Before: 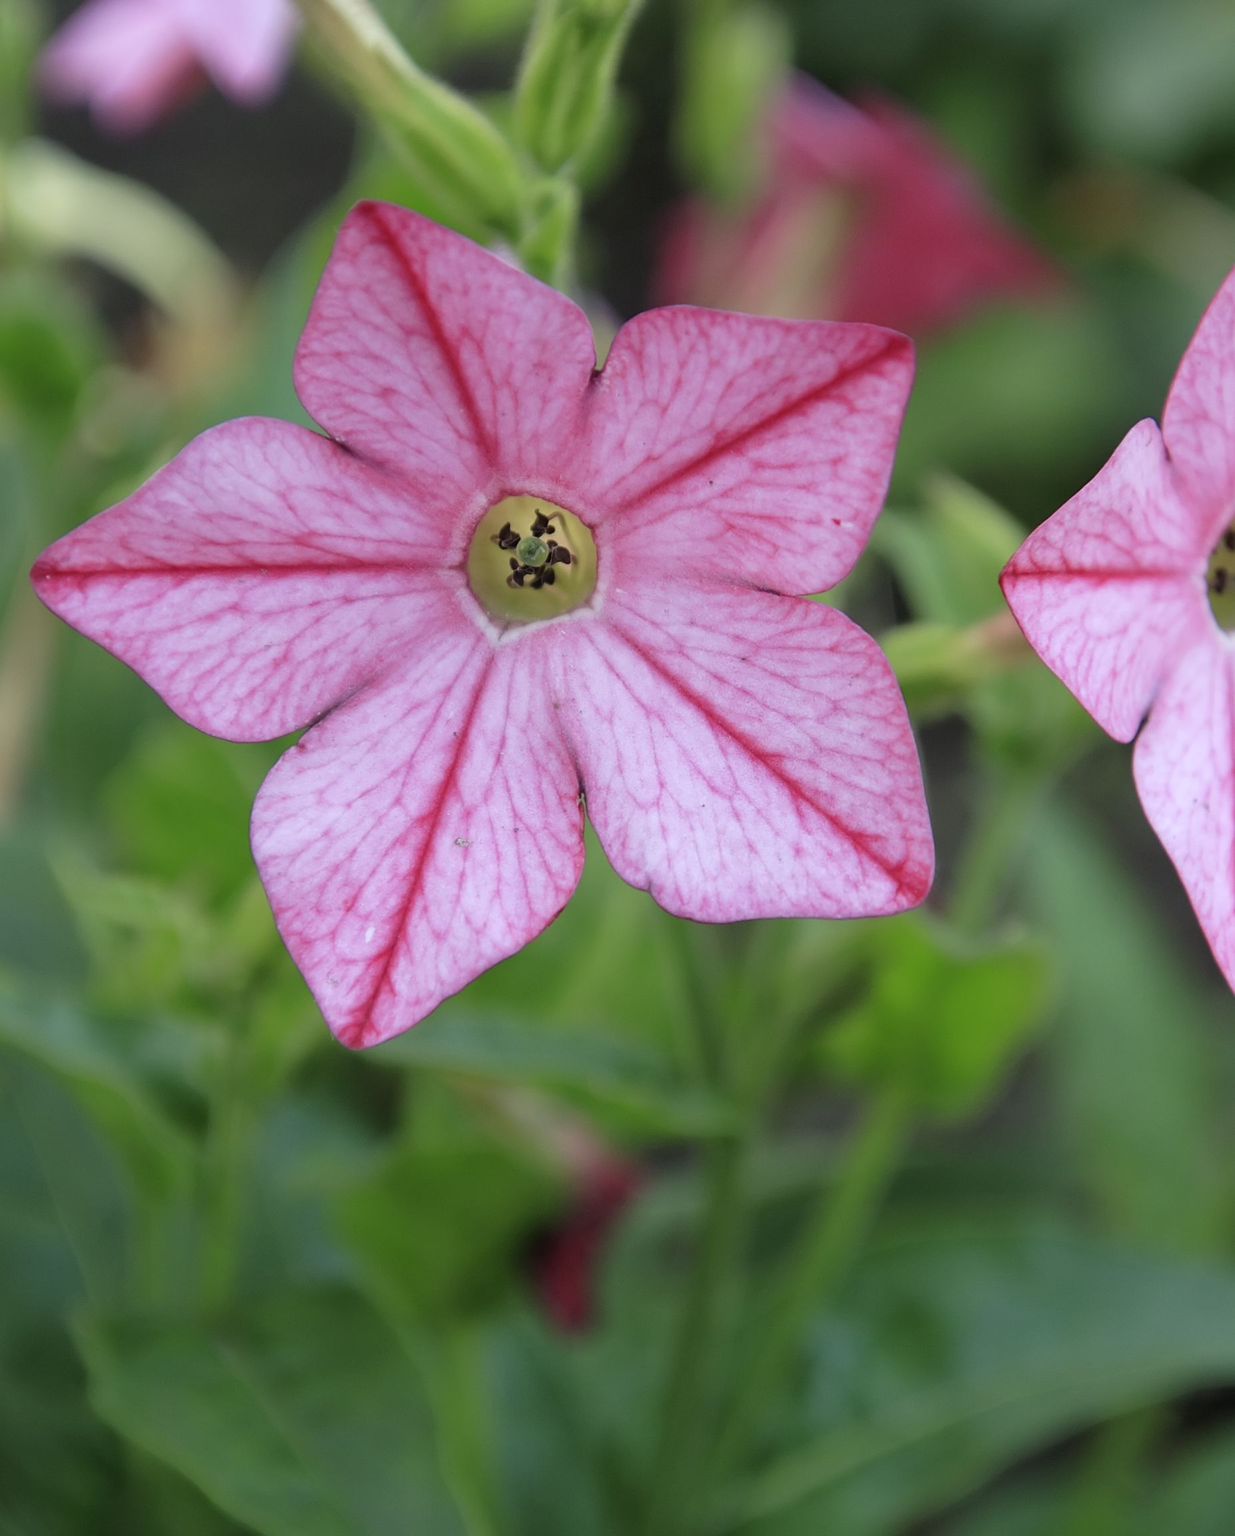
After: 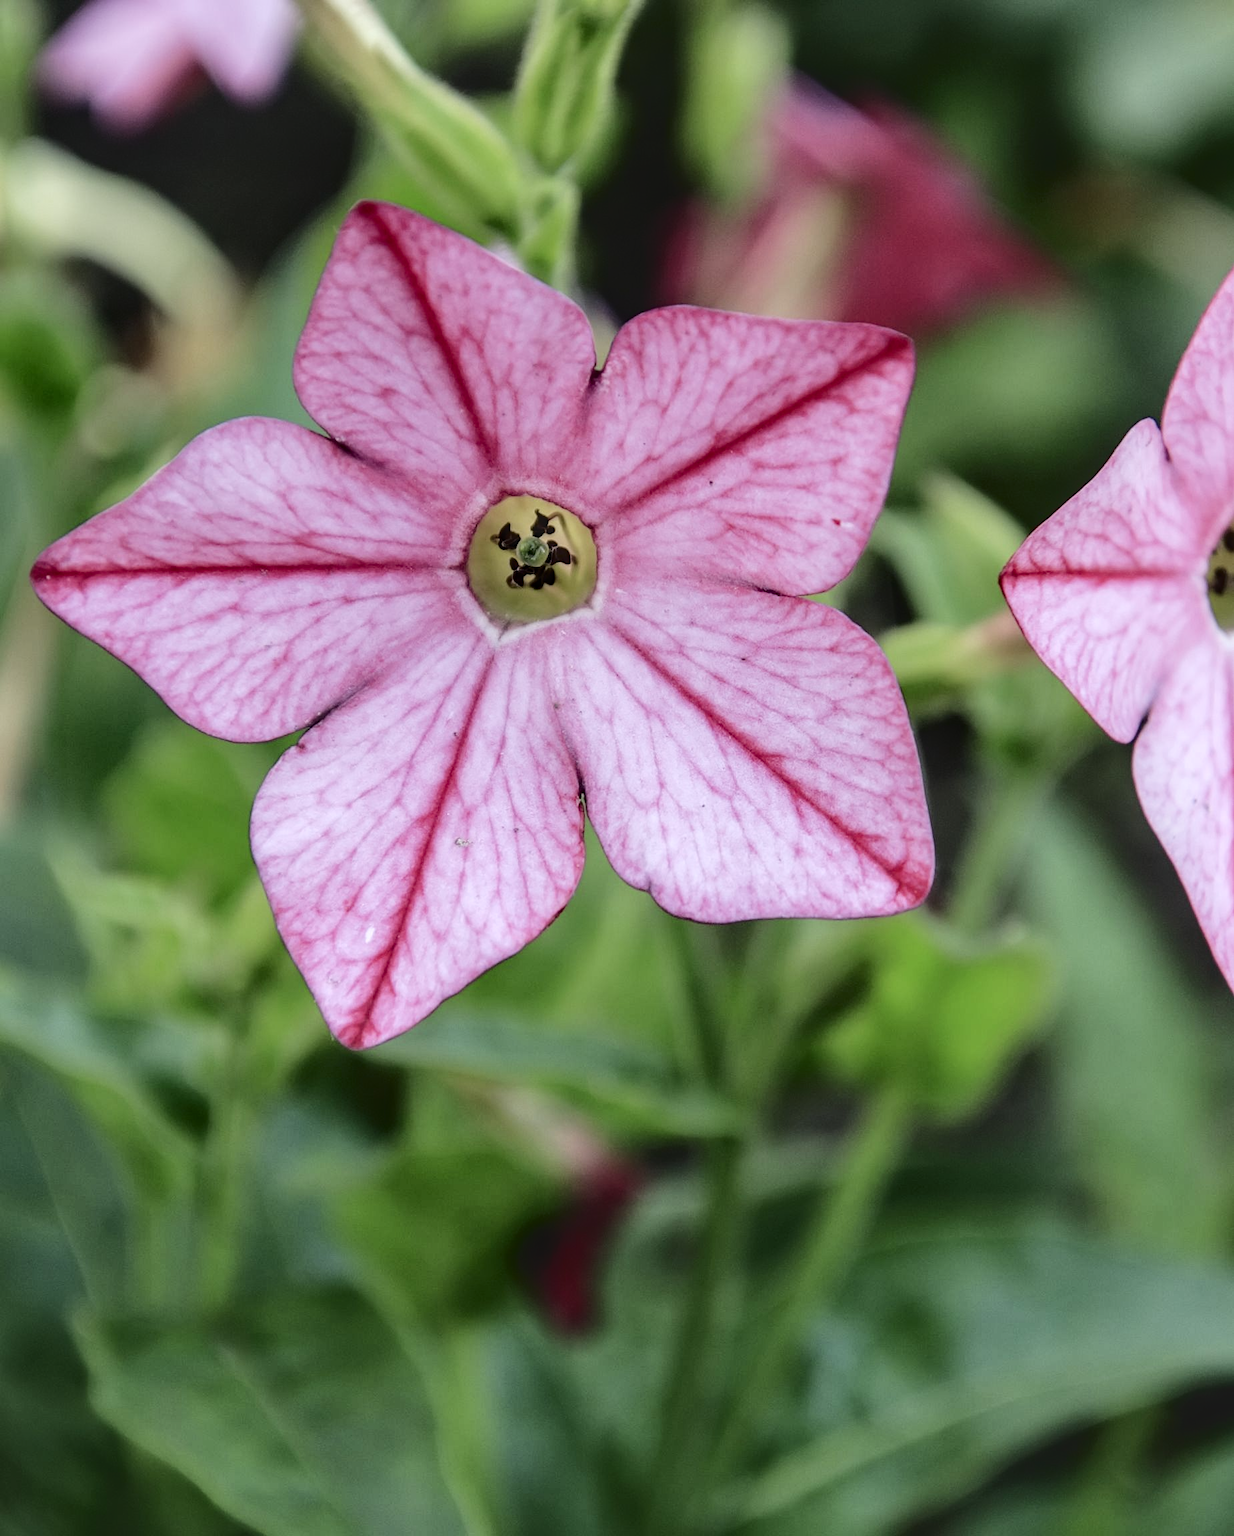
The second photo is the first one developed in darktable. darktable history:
filmic rgb: black relative exposure -7.65 EV, white relative exposure 4.56 EV, hardness 3.61
local contrast: highlights 16%, detail 187%
tone curve: curves: ch0 [(0, 0) (0.003, 0.211) (0.011, 0.211) (0.025, 0.215) (0.044, 0.218) (0.069, 0.224) (0.1, 0.227) (0.136, 0.233) (0.177, 0.247) (0.224, 0.275) (0.277, 0.309) (0.335, 0.366) (0.399, 0.438) (0.468, 0.515) (0.543, 0.586) (0.623, 0.658) (0.709, 0.735) (0.801, 0.821) (0.898, 0.889) (1, 1)], color space Lab, independent channels, preserve colors none
